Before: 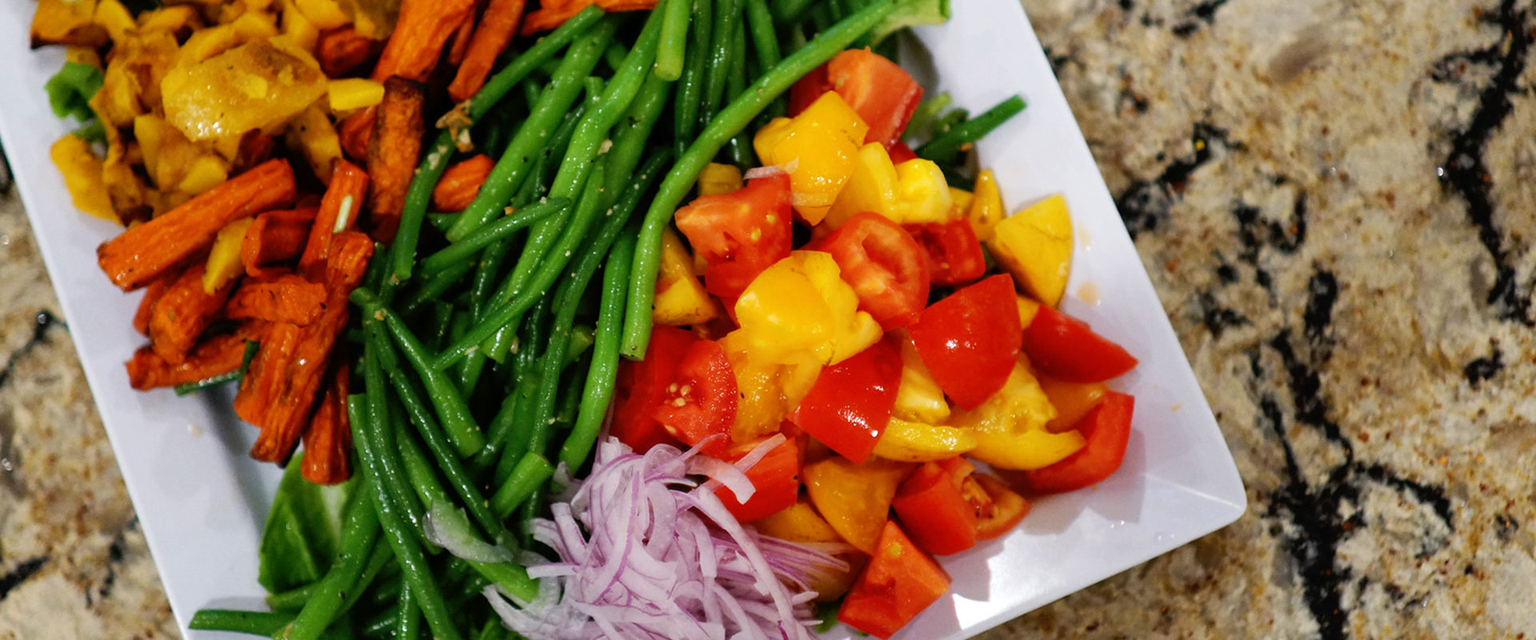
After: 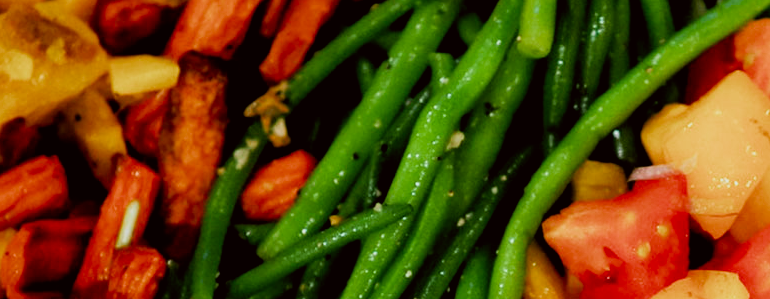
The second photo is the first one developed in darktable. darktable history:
filmic rgb: middle gray luminance 12.52%, black relative exposure -10.08 EV, white relative exposure 3.47 EV, target black luminance 0%, hardness 5.73, latitude 44.74%, contrast 1.216, highlights saturation mix 4.23%, shadows ↔ highlights balance 26.71%, color science v5 (2021), contrast in shadows safe, contrast in highlights safe
crop: left 15.706%, top 5.448%, right 44.149%, bottom 57.107%
color correction: highlights a* -2.73, highlights b* -2.35, shadows a* 2.49, shadows b* 2.76
